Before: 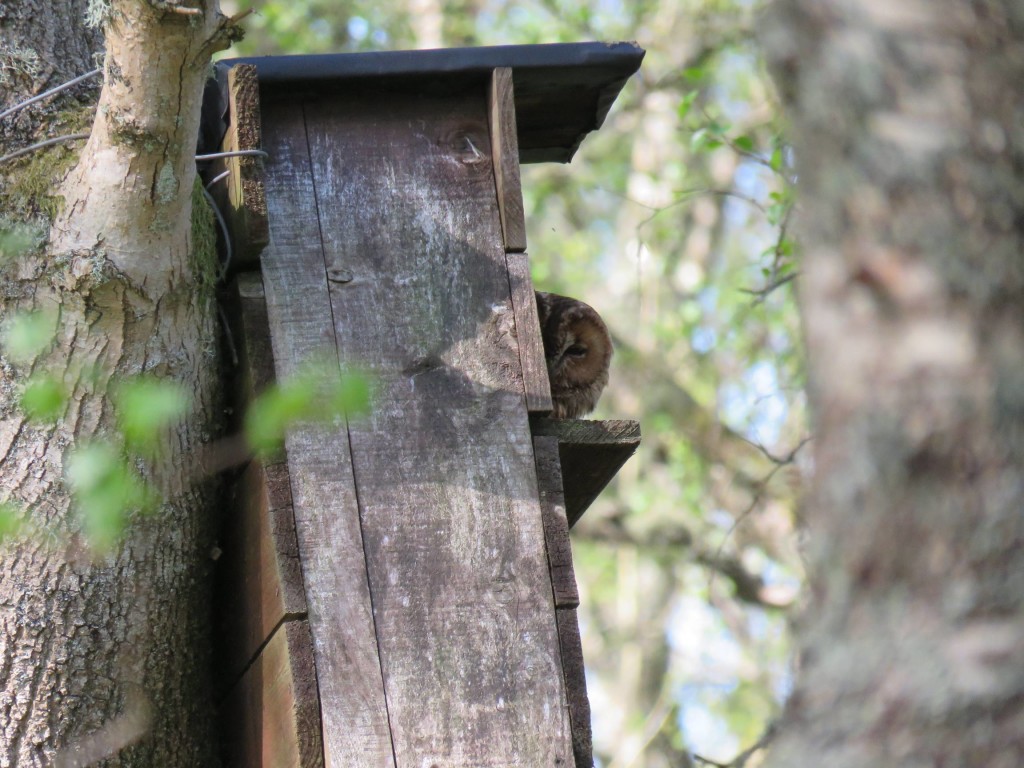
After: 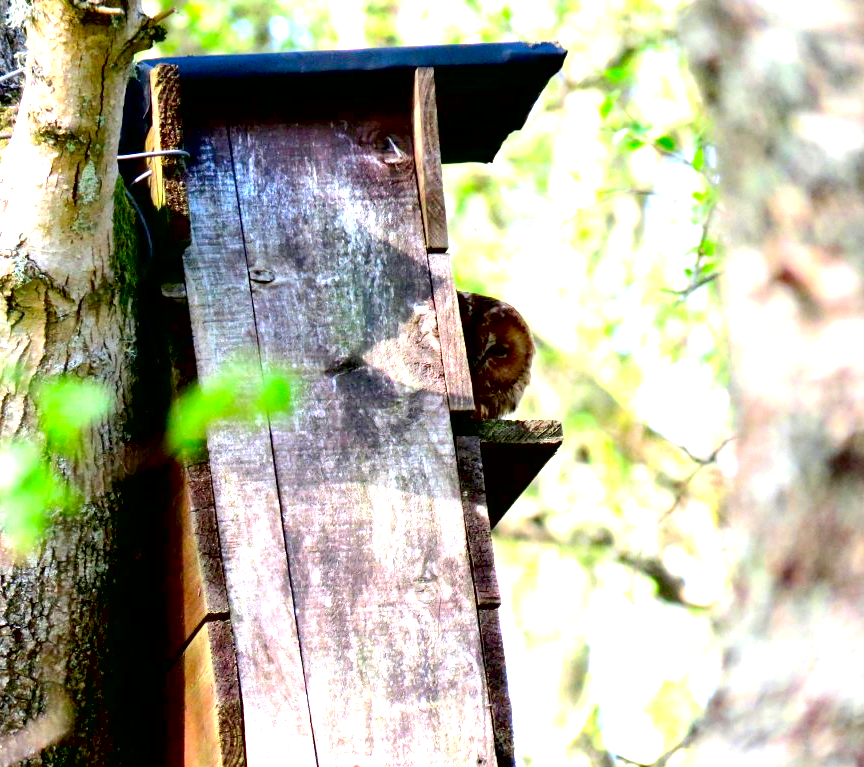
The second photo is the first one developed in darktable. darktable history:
exposure: black level correction 0.035, exposure 0.906 EV, compensate exposure bias true, compensate highlight preservation false
tone equalizer: -8 EV -0.789 EV, -7 EV -0.706 EV, -6 EV -0.639 EV, -5 EV -0.389 EV, -3 EV 0.375 EV, -2 EV 0.6 EV, -1 EV 0.677 EV, +0 EV 0.738 EV, edges refinement/feathering 500, mask exposure compensation -1.57 EV, preserve details no
contrast brightness saturation: saturation 0.512
crop: left 7.703%, right 7.83%
